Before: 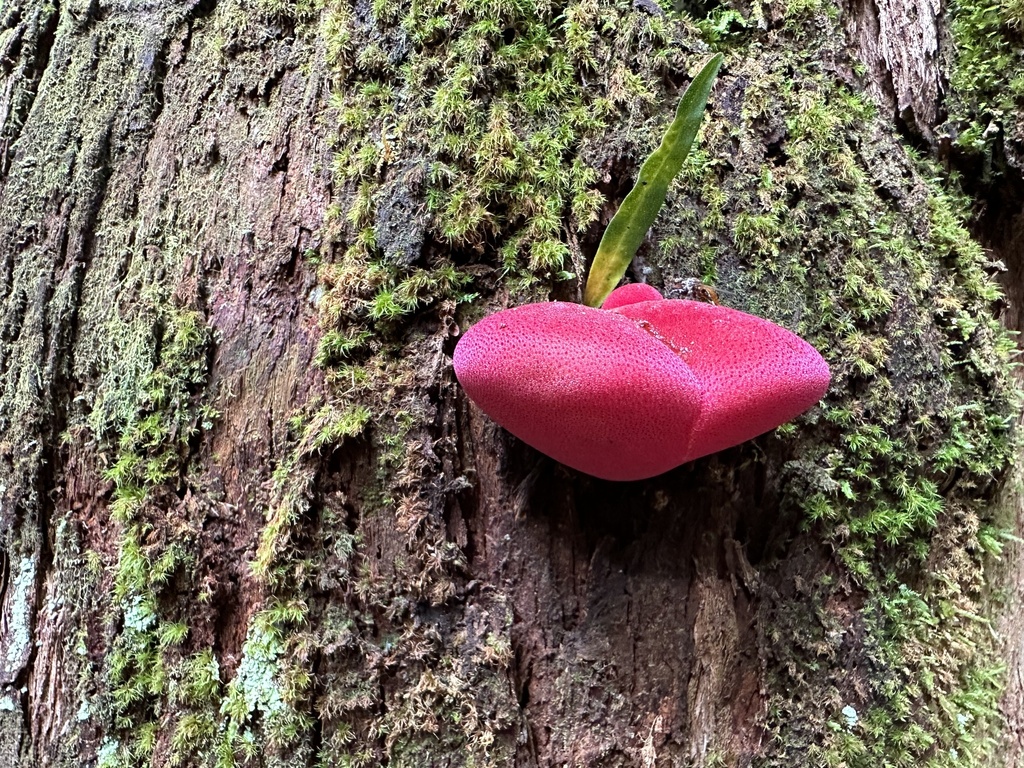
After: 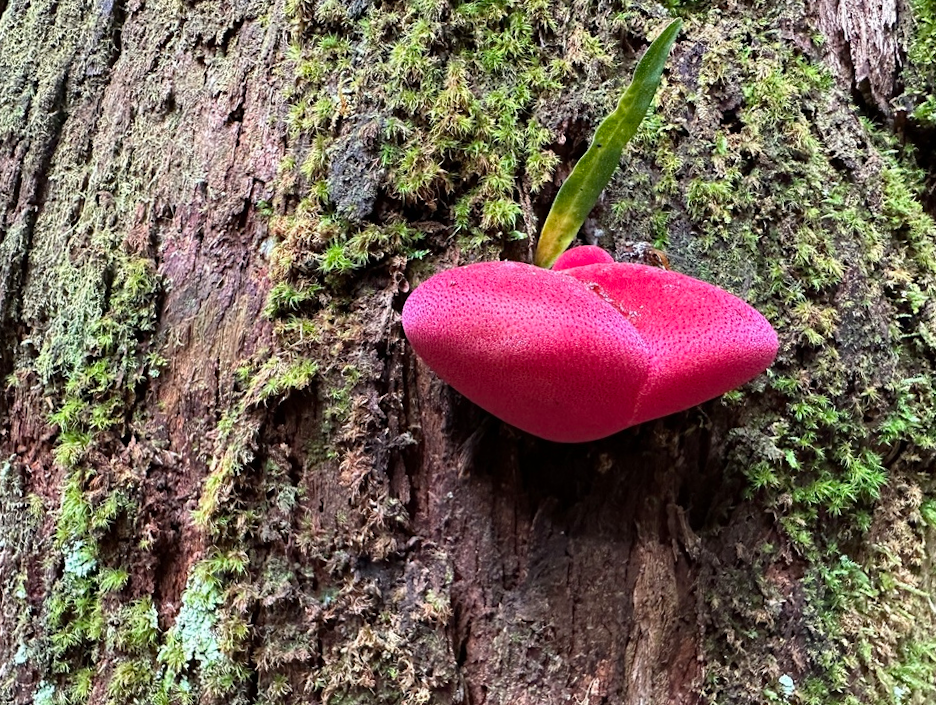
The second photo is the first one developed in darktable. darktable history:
crop and rotate: angle -1.91°, left 3.13%, top 3.594%, right 1.426%, bottom 0.469%
